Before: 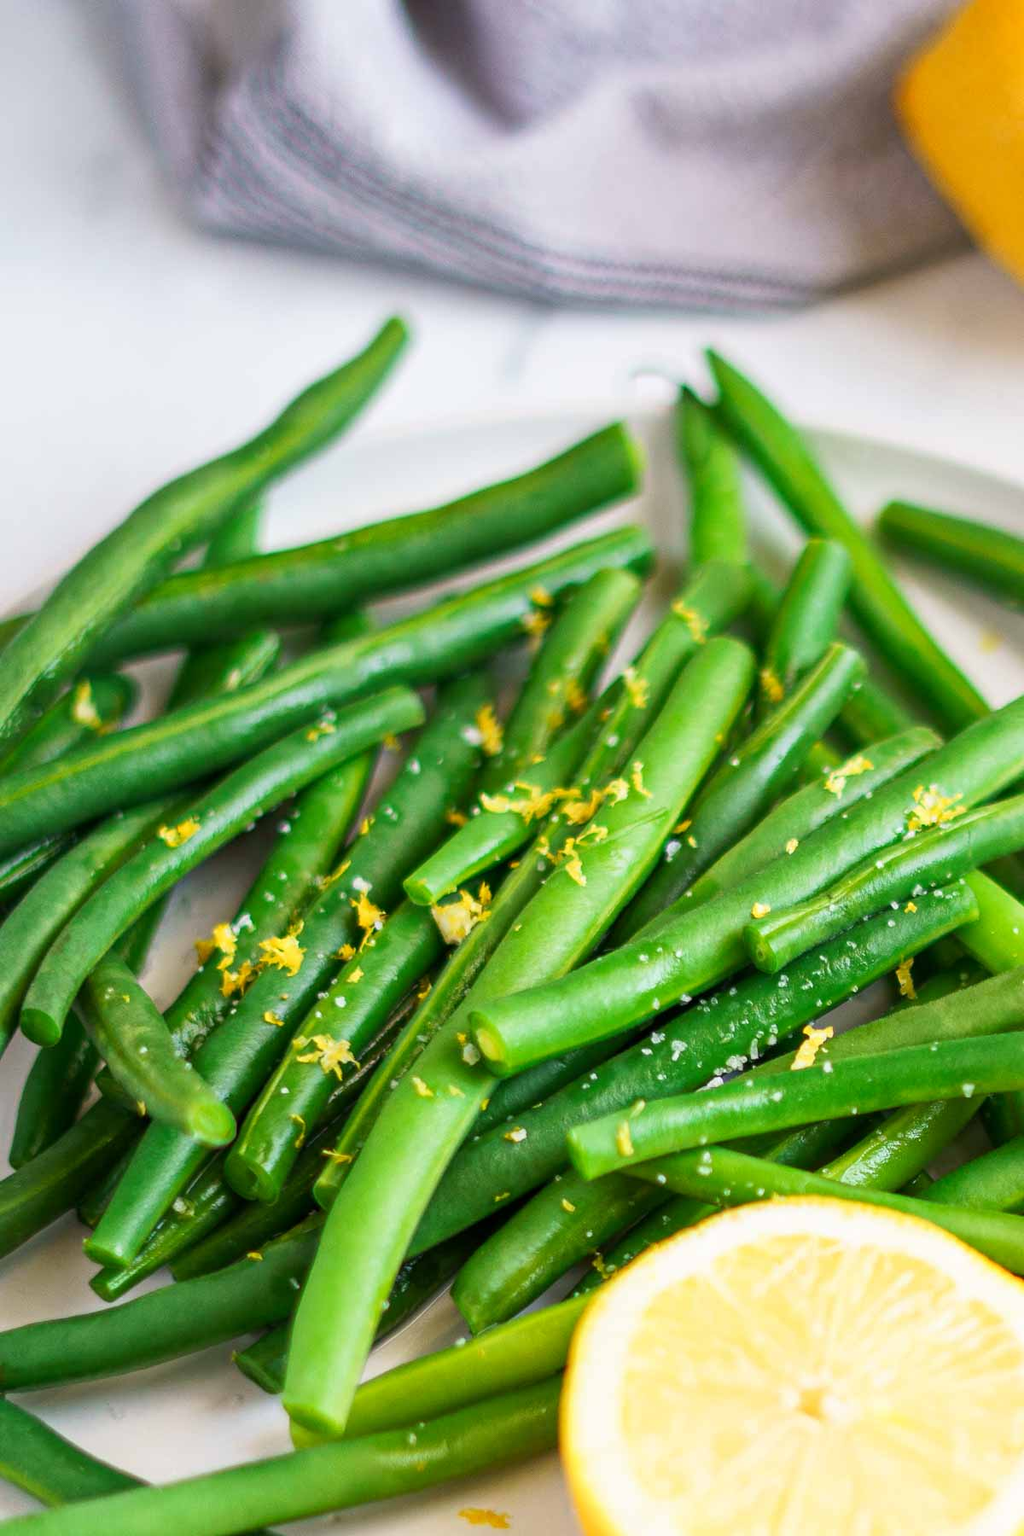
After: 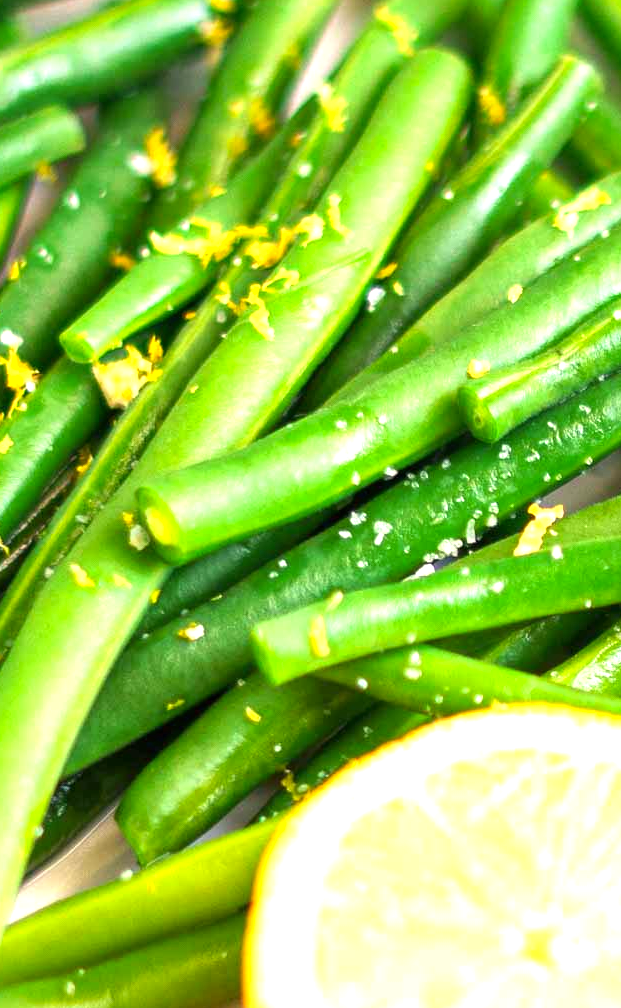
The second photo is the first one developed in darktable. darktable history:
exposure: black level correction 0, exposure 0.7 EV, compensate exposure bias true, compensate highlight preservation false
crop: left 34.479%, top 38.822%, right 13.718%, bottom 5.172%
color correction: highlights a* 3.84, highlights b* 5.07
levels: levels [0, 0.476, 0.951]
